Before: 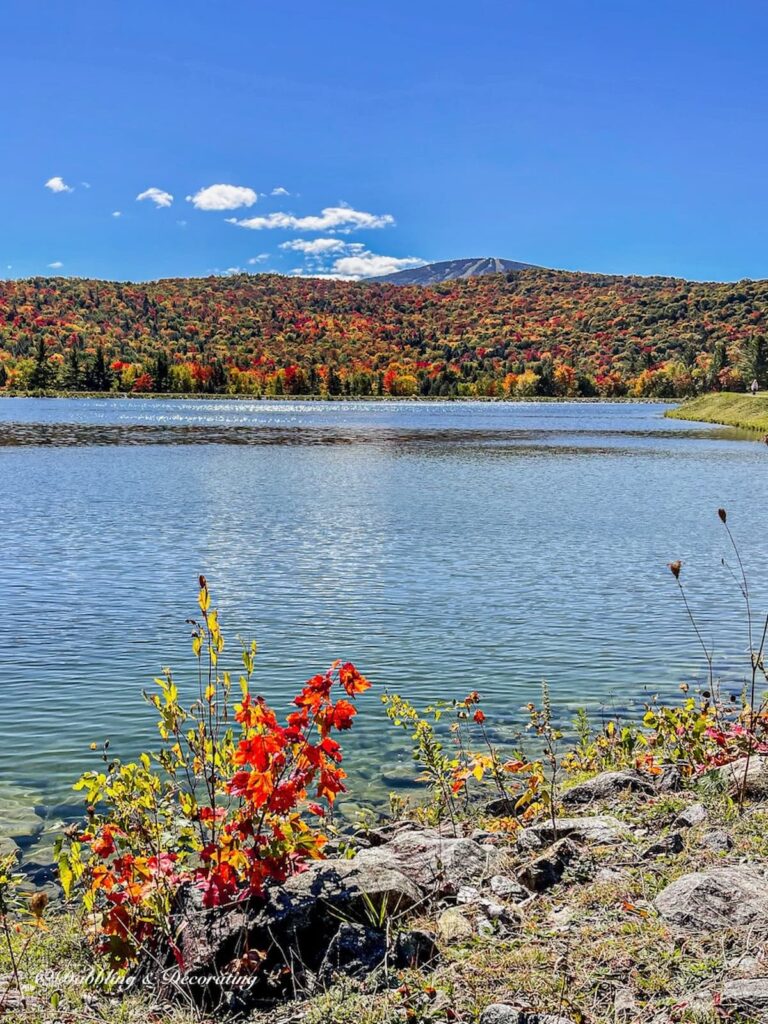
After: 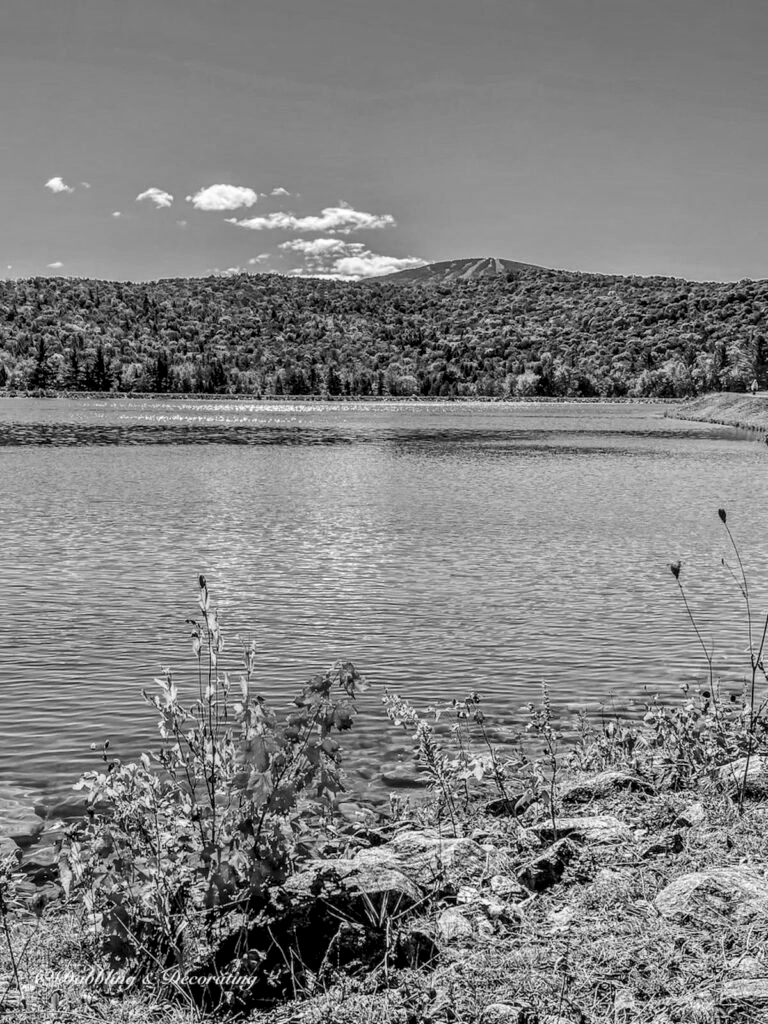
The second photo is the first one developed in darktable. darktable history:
local contrast: detail 130%
monochrome: size 1
